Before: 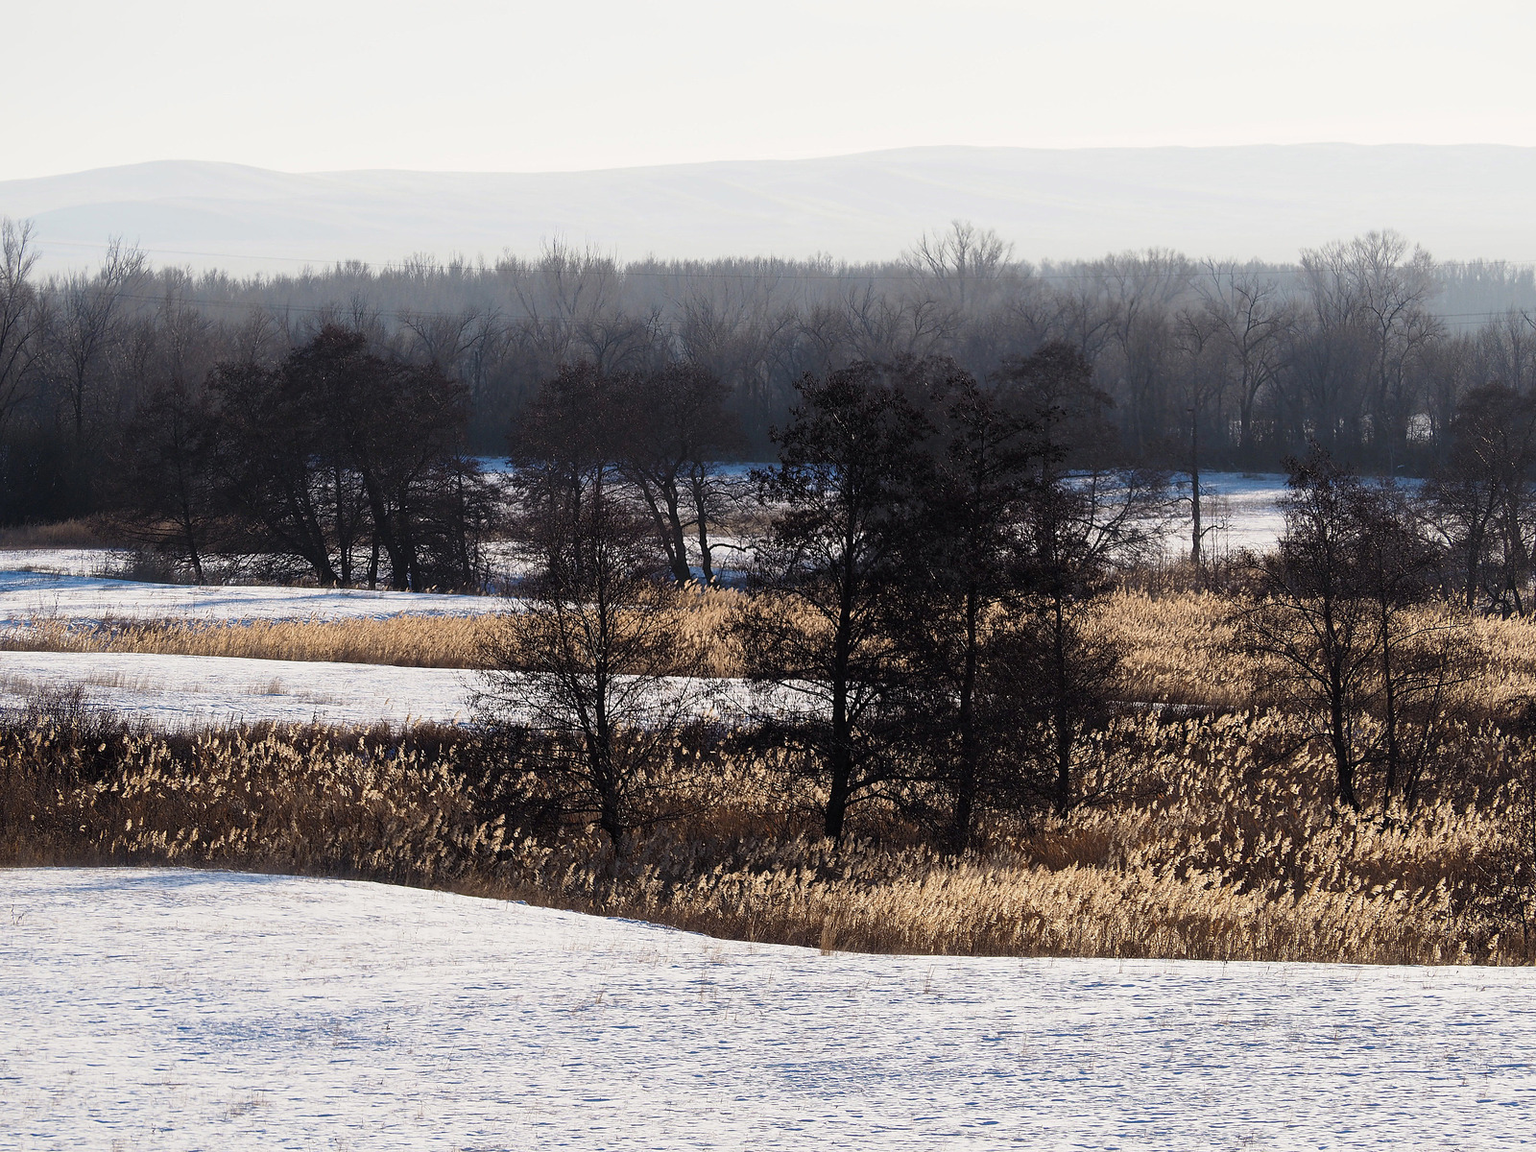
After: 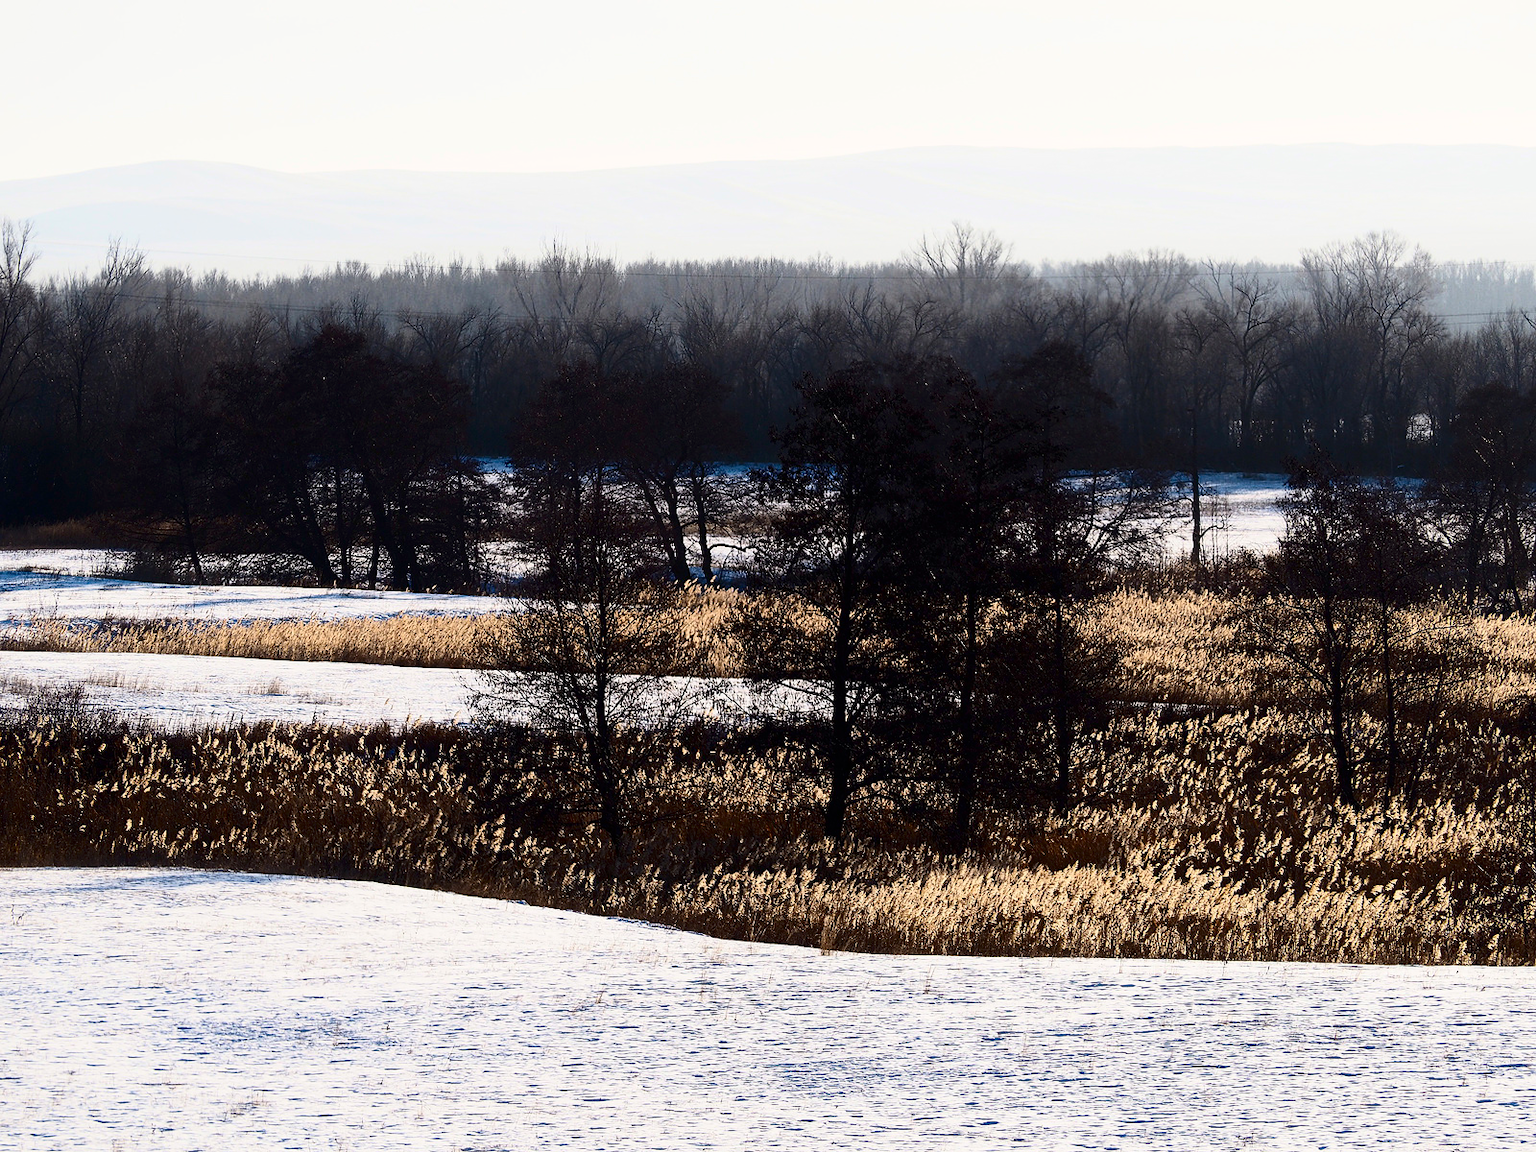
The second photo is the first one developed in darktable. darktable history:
contrast brightness saturation: contrast 0.34, brightness -0.071, saturation 0.168
